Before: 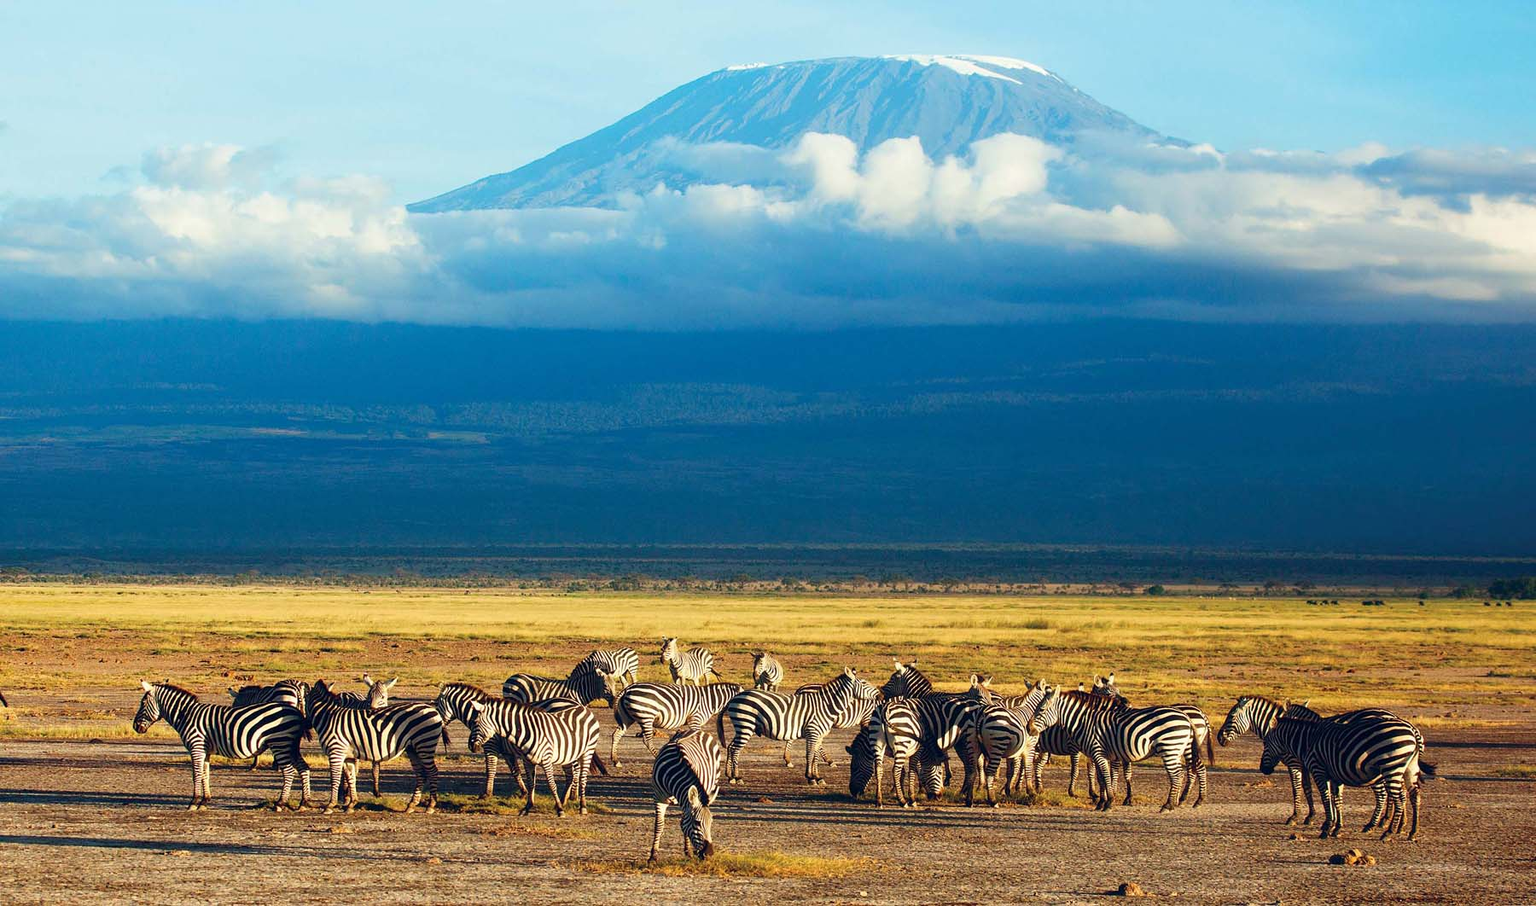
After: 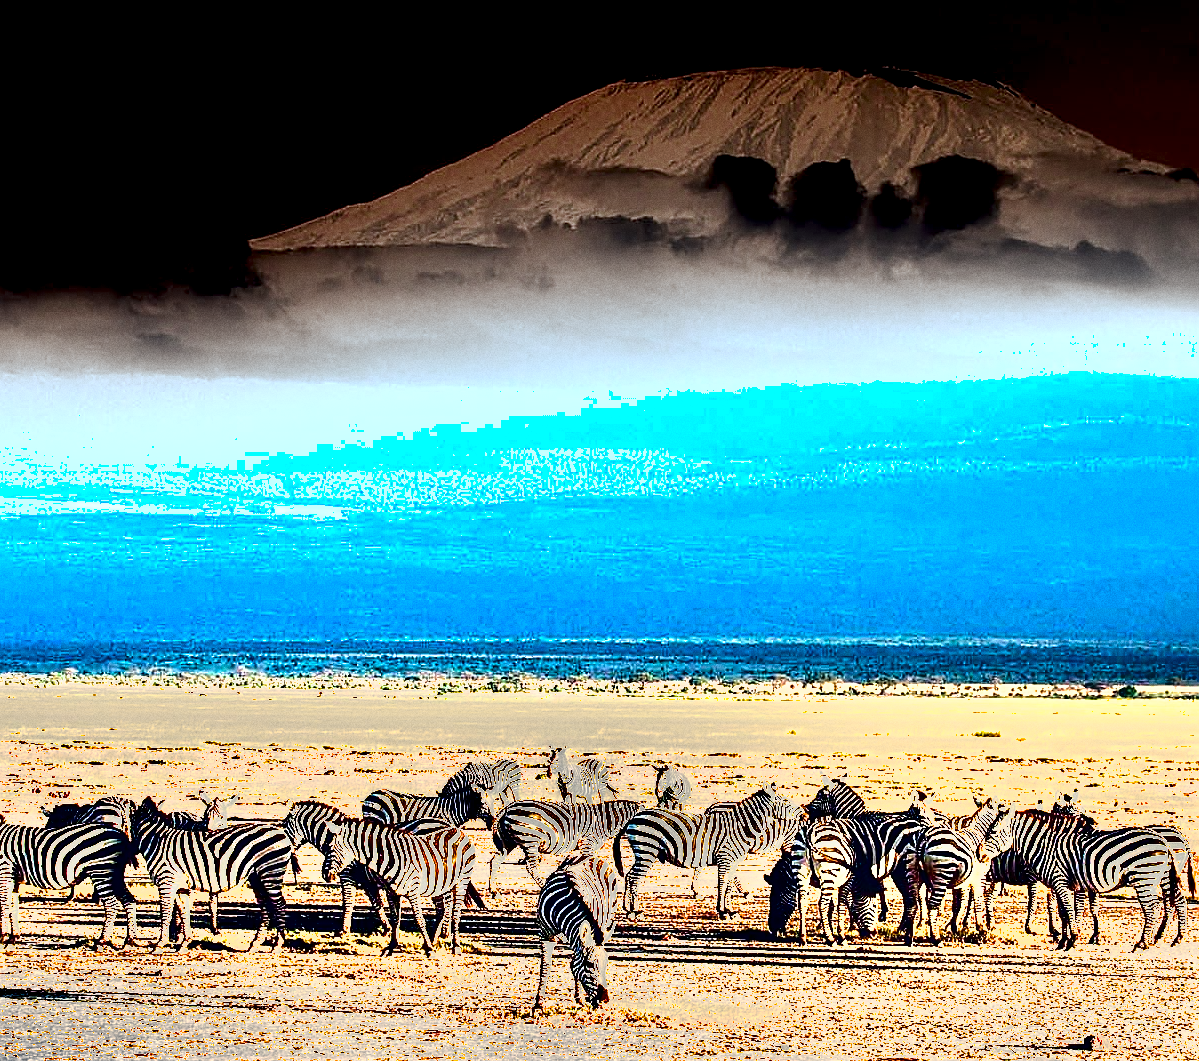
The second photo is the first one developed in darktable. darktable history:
crop and rotate: left 12.648%, right 20.685%
exposure: exposure 2.25 EV, compensate highlight preservation false
sharpen: on, module defaults
shadows and highlights: shadows 25, highlights -48, soften with gaussian
grain: coarseness 0.09 ISO
tone equalizer: -8 EV -0.75 EV, -7 EV -0.7 EV, -6 EV -0.6 EV, -5 EV -0.4 EV, -3 EV 0.4 EV, -2 EV 0.6 EV, -1 EV 0.7 EV, +0 EV 0.75 EV, edges refinement/feathering 500, mask exposure compensation -1.57 EV, preserve details no
color balance: mode lift, gamma, gain (sRGB)
